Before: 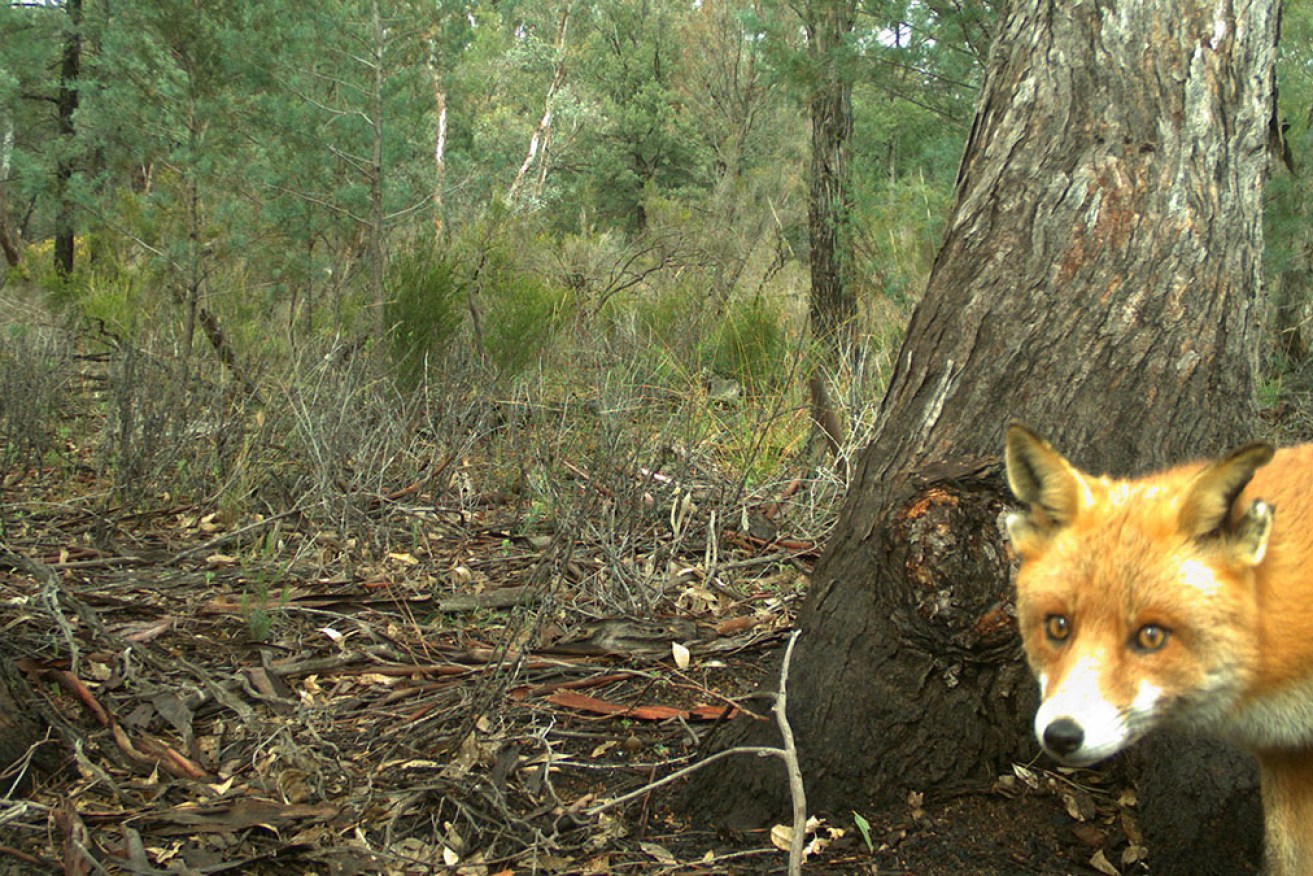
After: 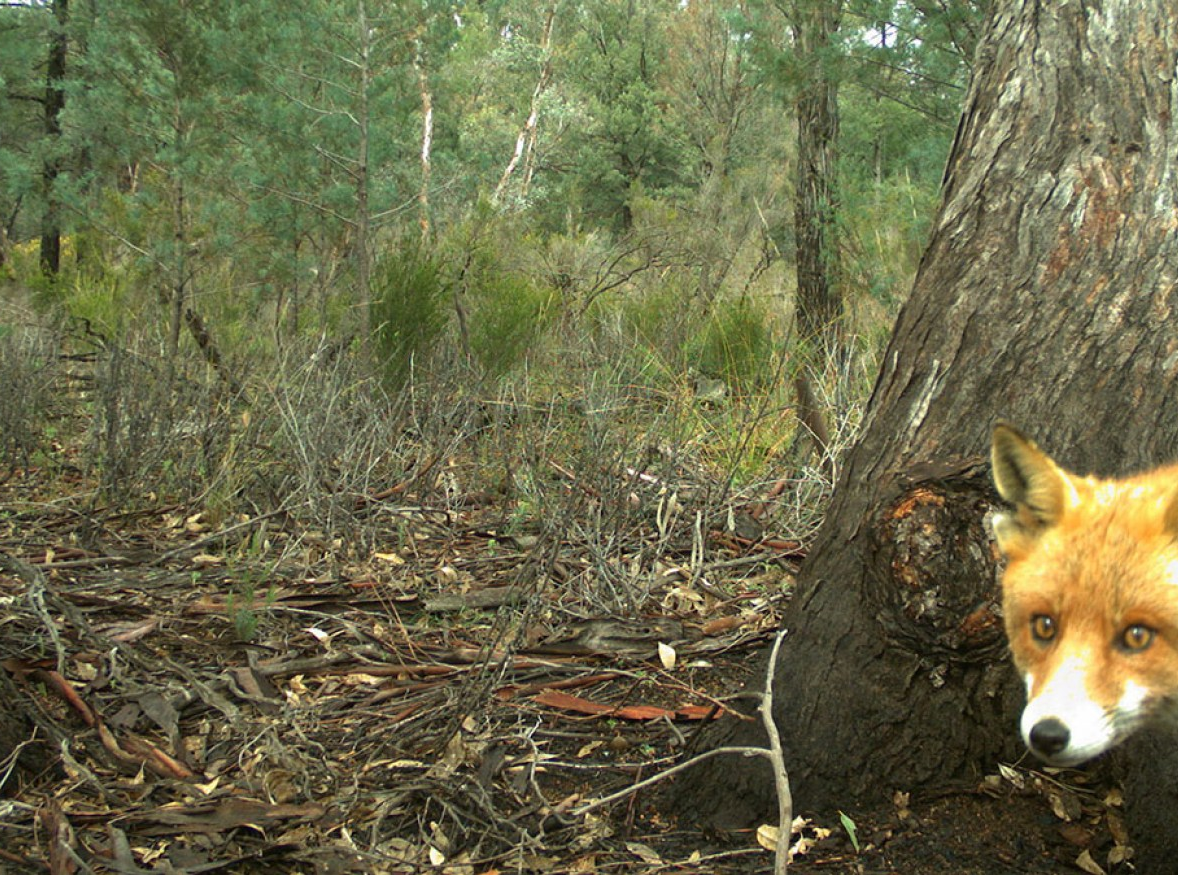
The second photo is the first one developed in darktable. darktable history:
crop and rotate: left 1.118%, right 9.126%
